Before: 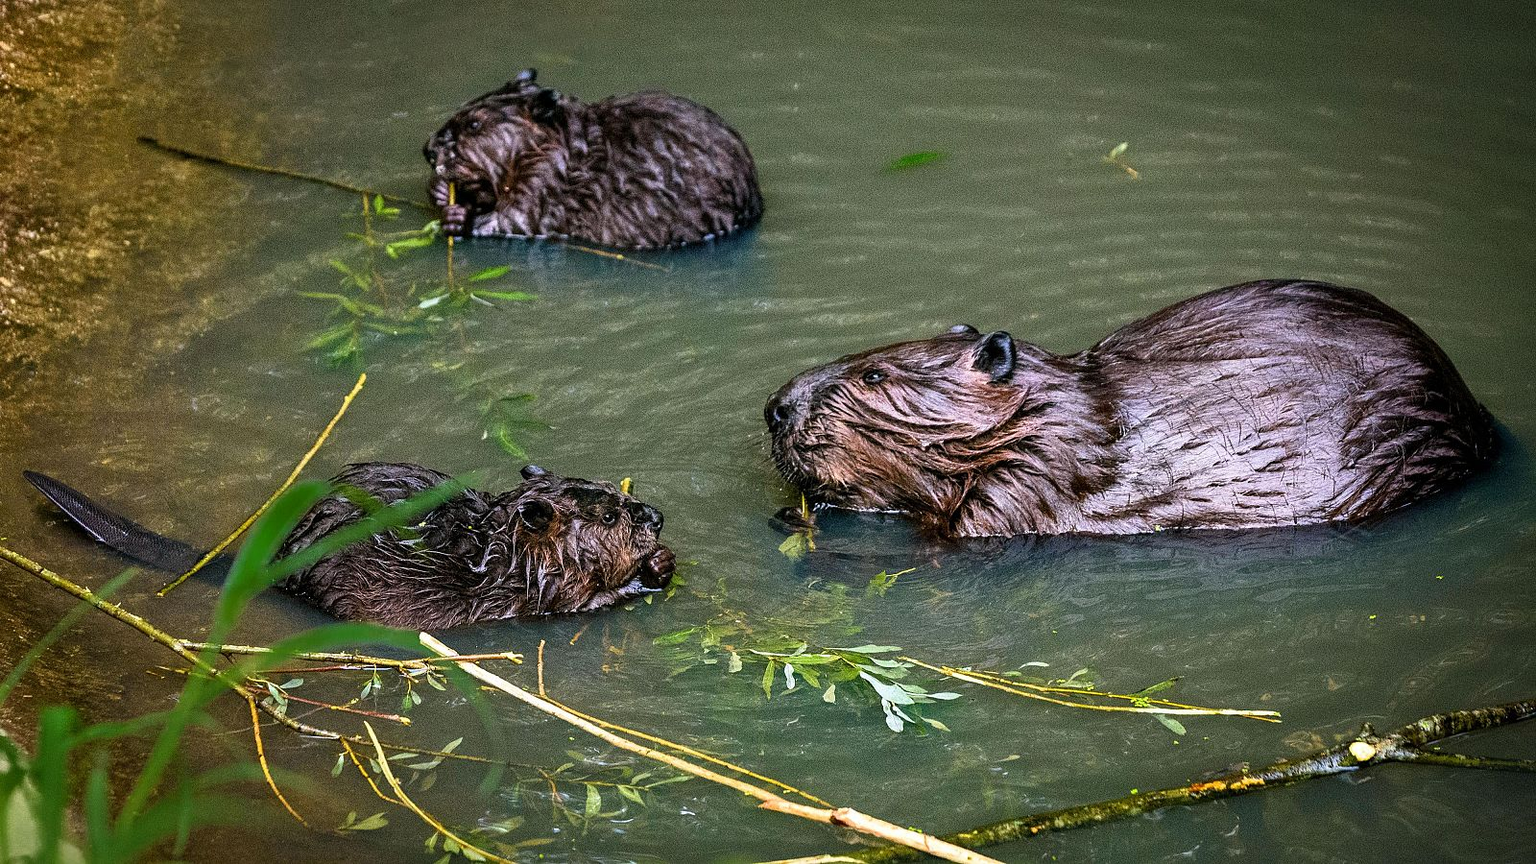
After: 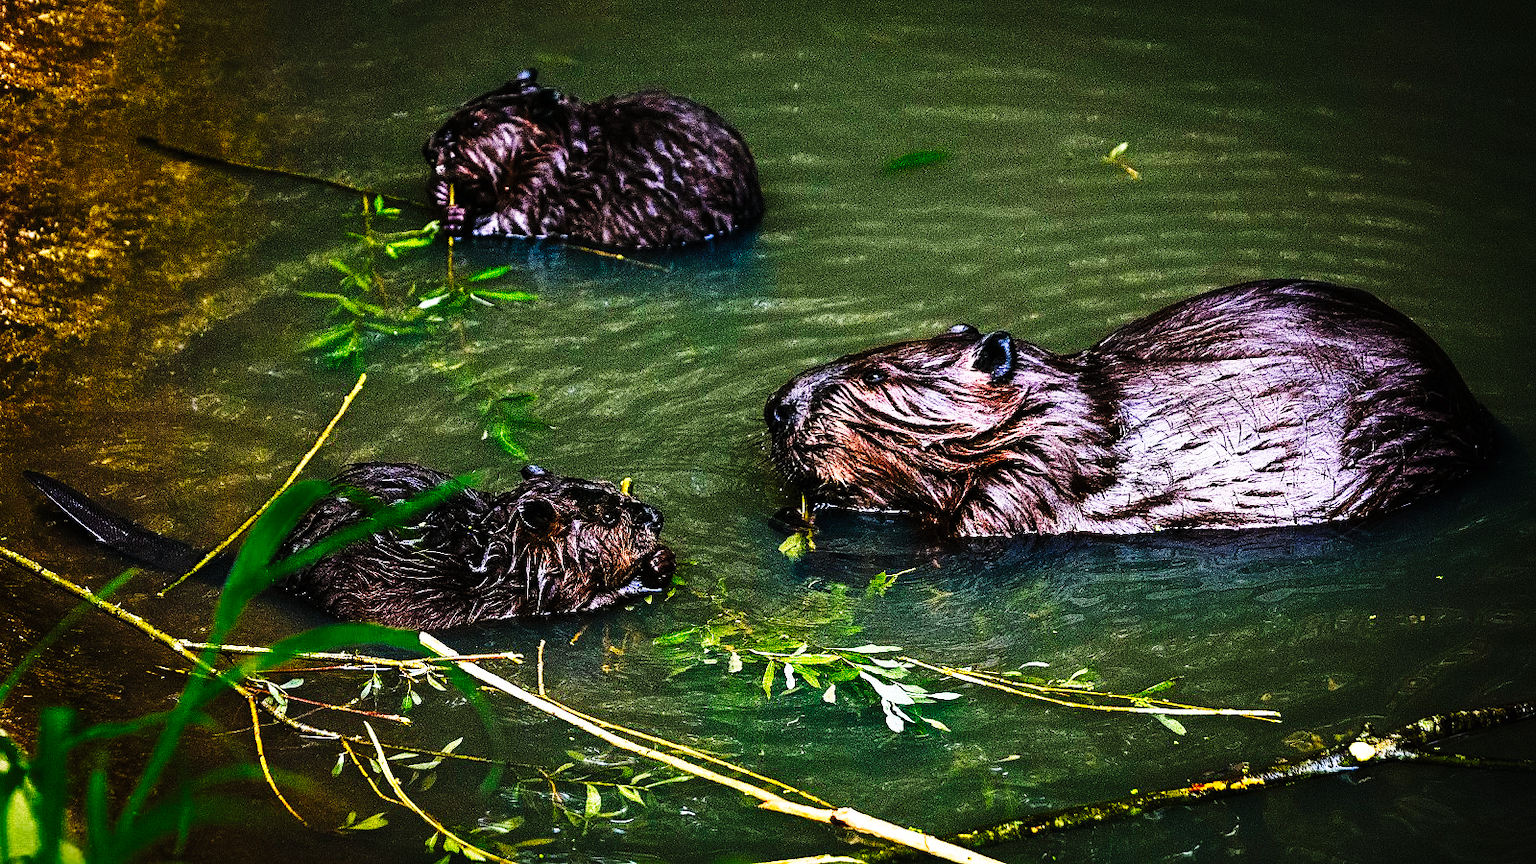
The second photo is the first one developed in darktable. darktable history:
tone curve: curves: ch0 [(0, 0) (0.003, 0.006) (0.011, 0.008) (0.025, 0.011) (0.044, 0.015) (0.069, 0.019) (0.1, 0.023) (0.136, 0.03) (0.177, 0.042) (0.224, 0.065) (0.277, 0.103) (0.335, 0.177) (0.399, 0.294) (0.468, 0.463) (0.543, 0.639) (0.623, 0.805) (0.709, 0.909) (0.801, 0.967) (0.898, 0.989) (1, 1)], preserve colors none
base curve: curves: ch0 [(0, 0) (0.74, 0.67) (1, 1)]
